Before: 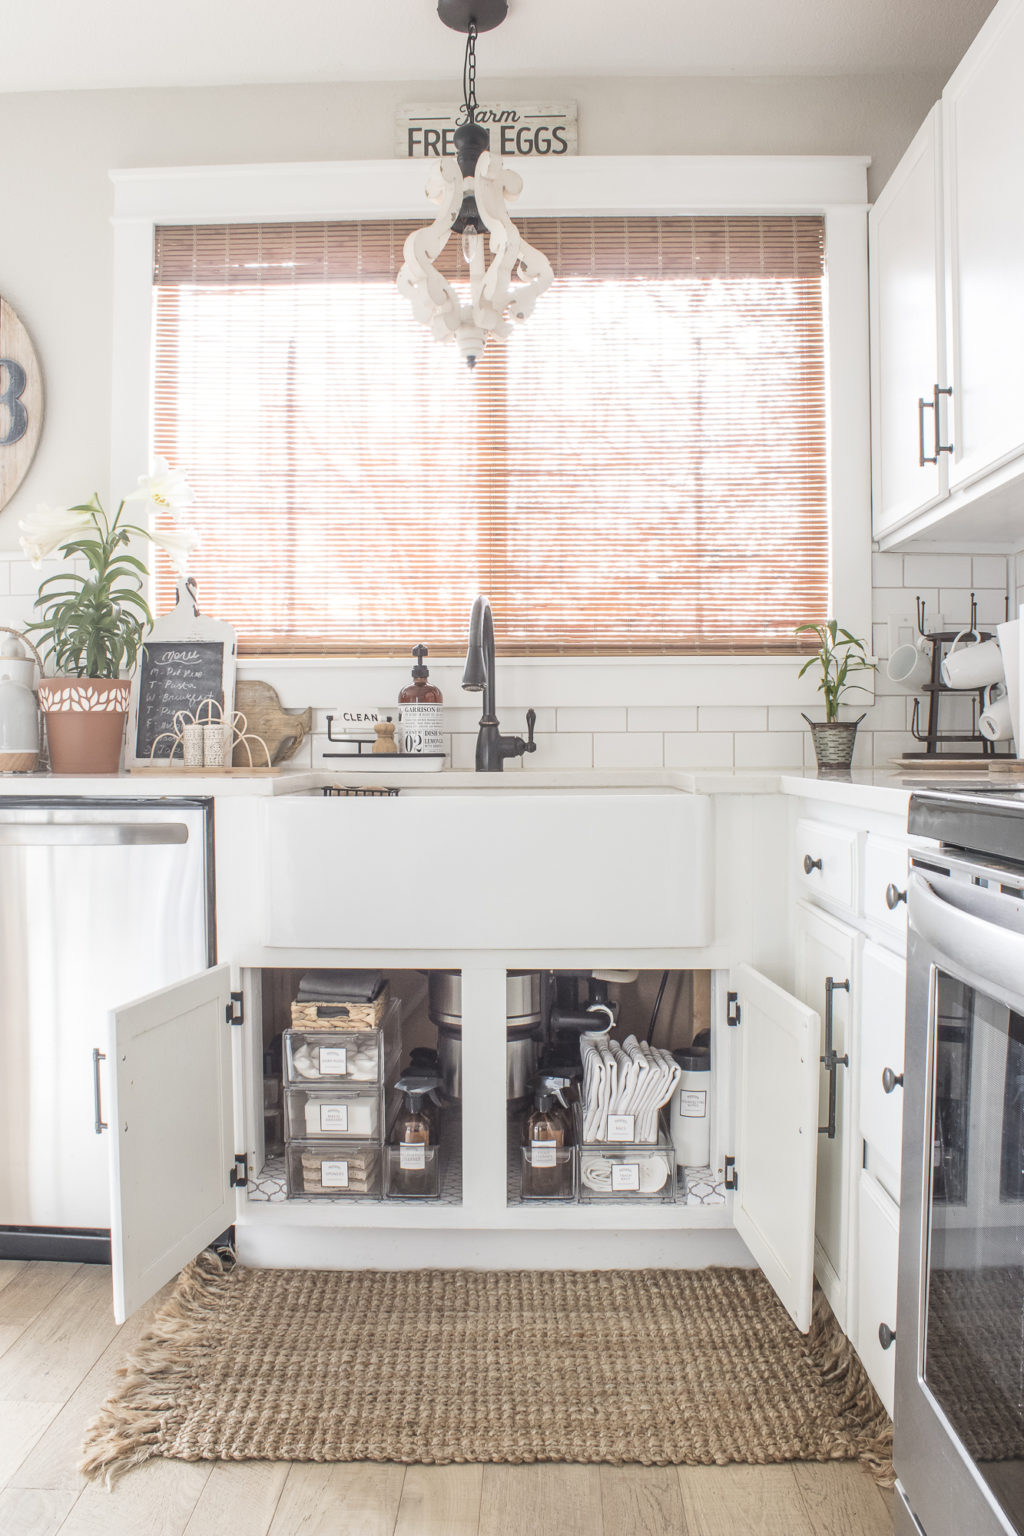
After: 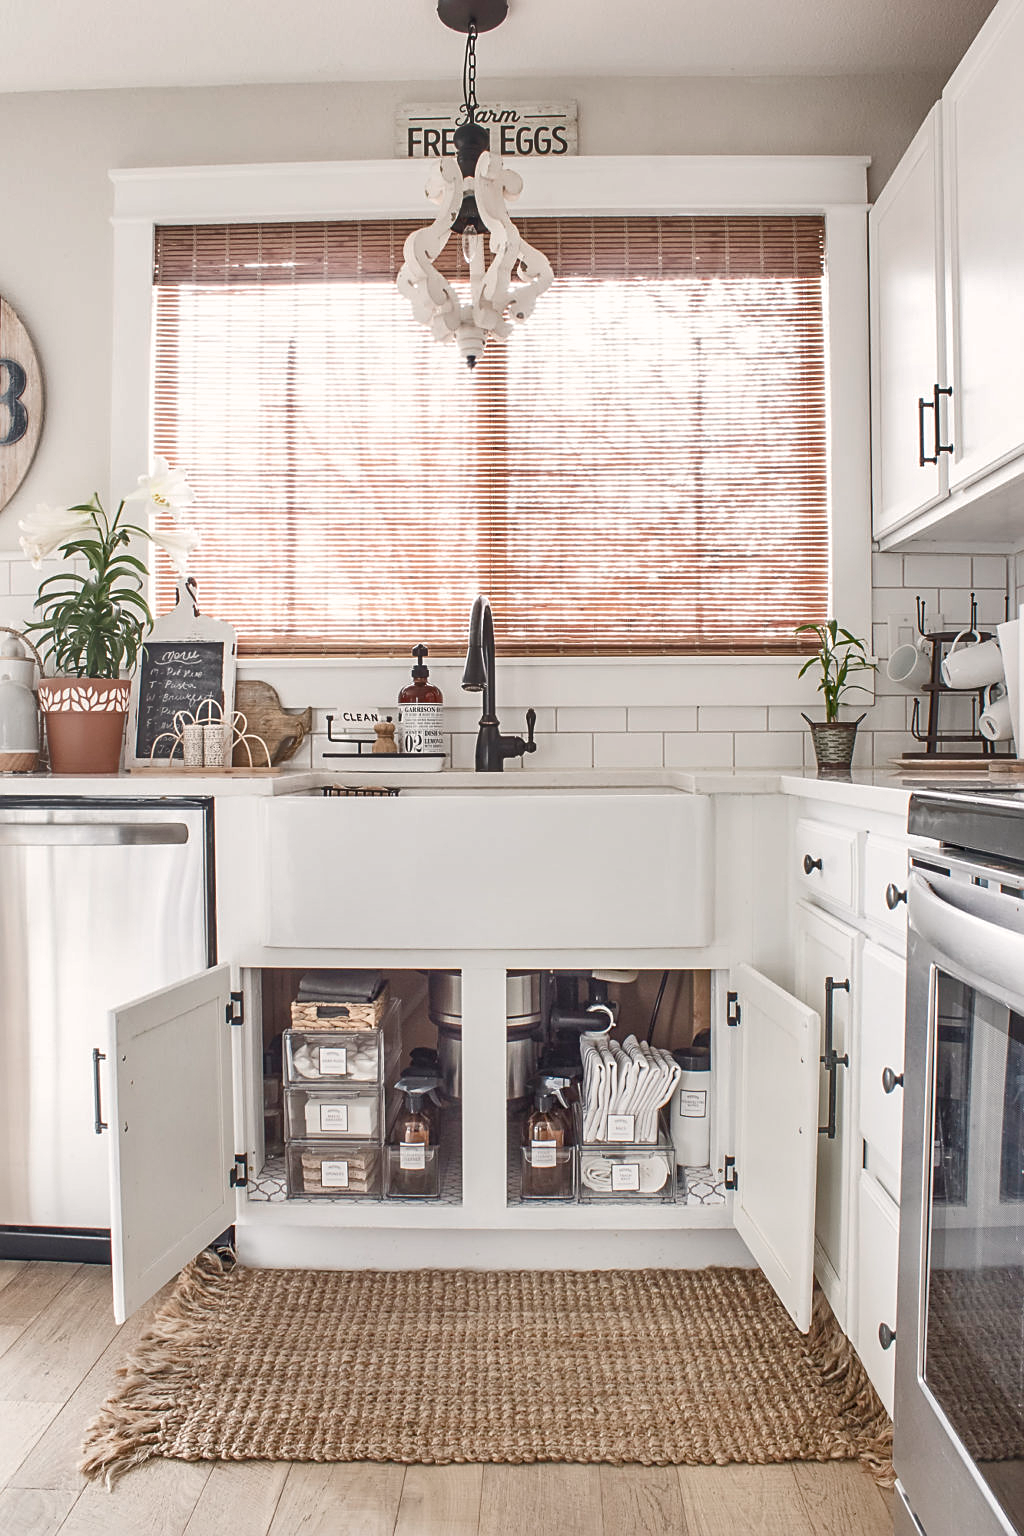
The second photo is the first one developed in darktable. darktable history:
sharpen: on, module defaults
color balance rgb: highlights gain › chroma 1.015%, highlights gain › hue 60.09°, perceptual saturation grading › global saturation 20%, perceptual saturation grading › highlights -49.258%, perceptual saturation grading › shadows 24.085%
shadows and highlights: shadows 39.94, highlights -52.97, low approximation 0.01, soften with gaussian
